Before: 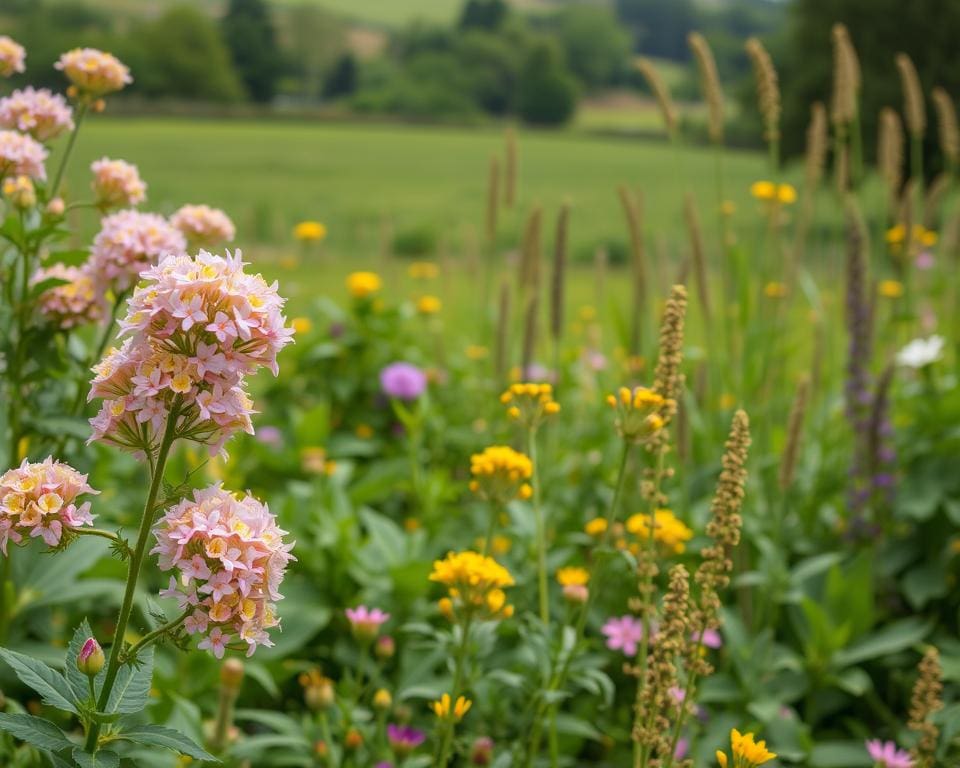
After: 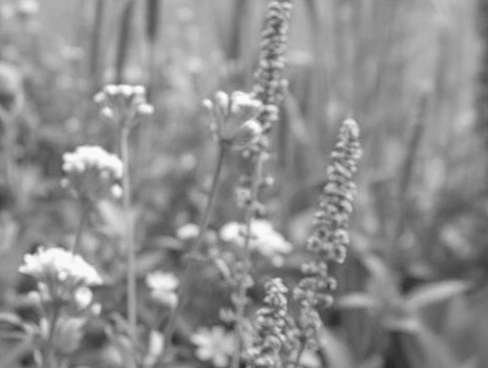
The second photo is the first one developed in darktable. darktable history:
rotate and perspective: rotation 1.69°, lens shift (vertical) -0.023, lens shift (horizontal) -0.291, crop left 0.025, crop right 0.988, crop top 0.092, crop bottom 0.842
exposure: exposure 0.64 EV, compensate highlight preservation false
crop: left 34.479%, top 38.822%, right 13.718%, bottom 5.172%
shadows and highlights: low approximation 0.01, soften with gaussian
monochrome: on, module defaults
